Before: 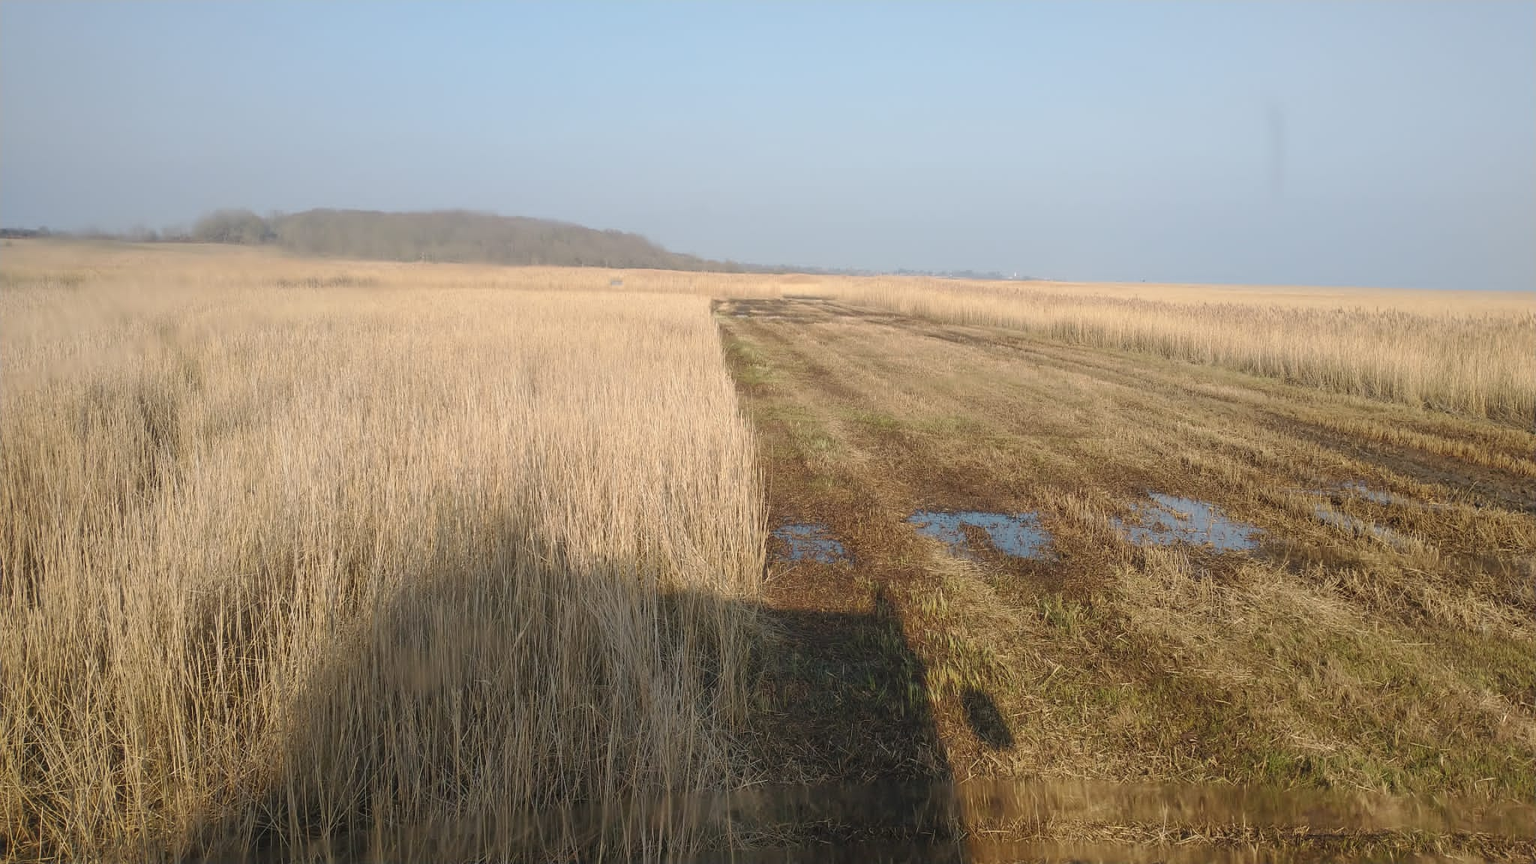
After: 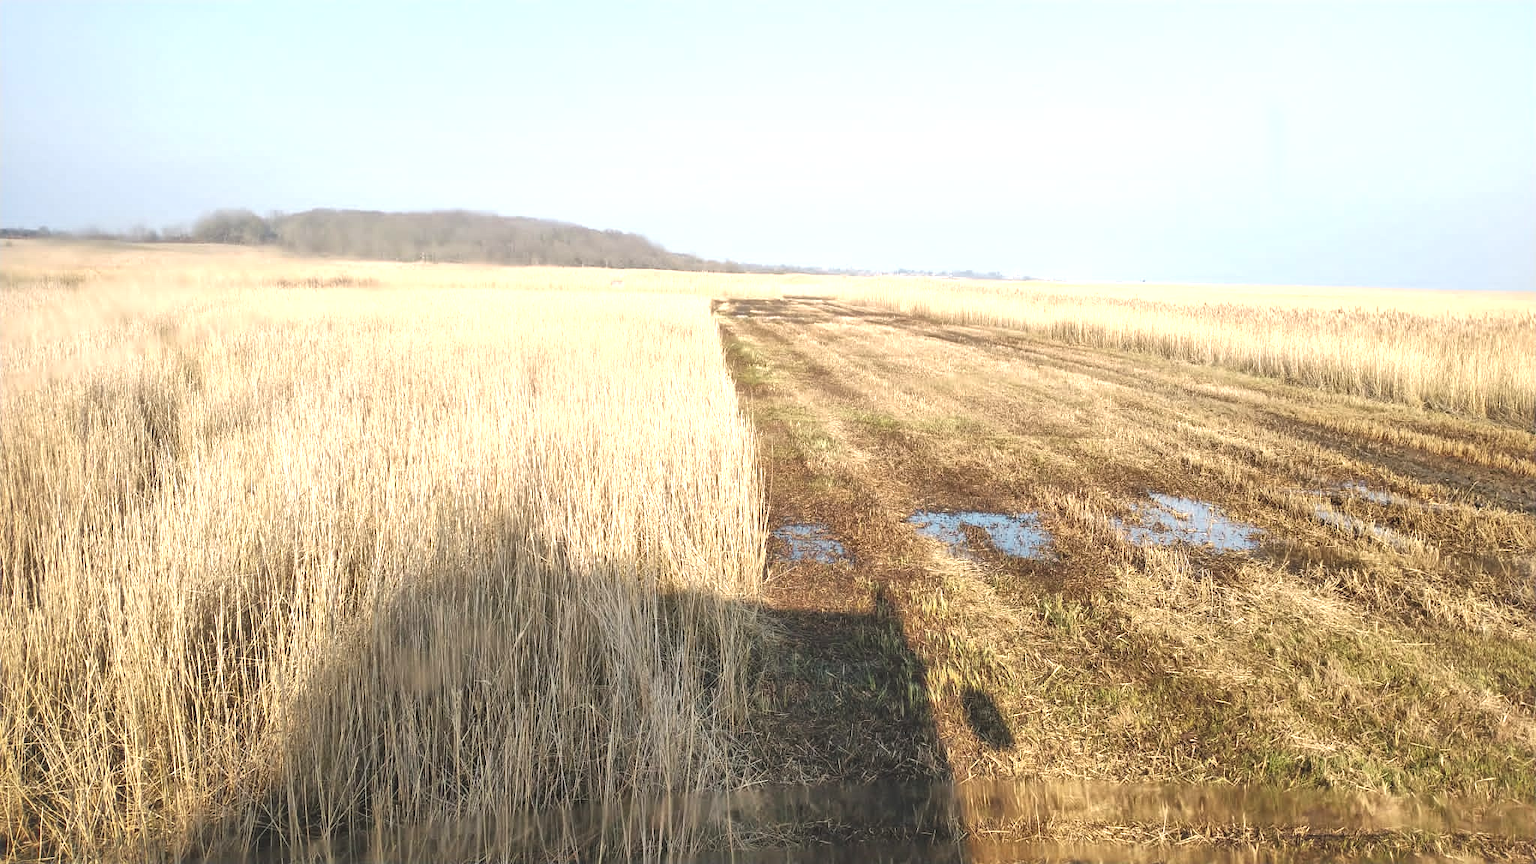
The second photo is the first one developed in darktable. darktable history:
tone equalizer: -7 EV 0.13 EV, mask exposure compensation -0.5 EV
local contrast: mode bilateral grid, contrast 26, coarseness 59, detail 151%, midtone range 0.2
exposure: black level correction -0.006, exposure 1 EV, compensate highlight preservation false
